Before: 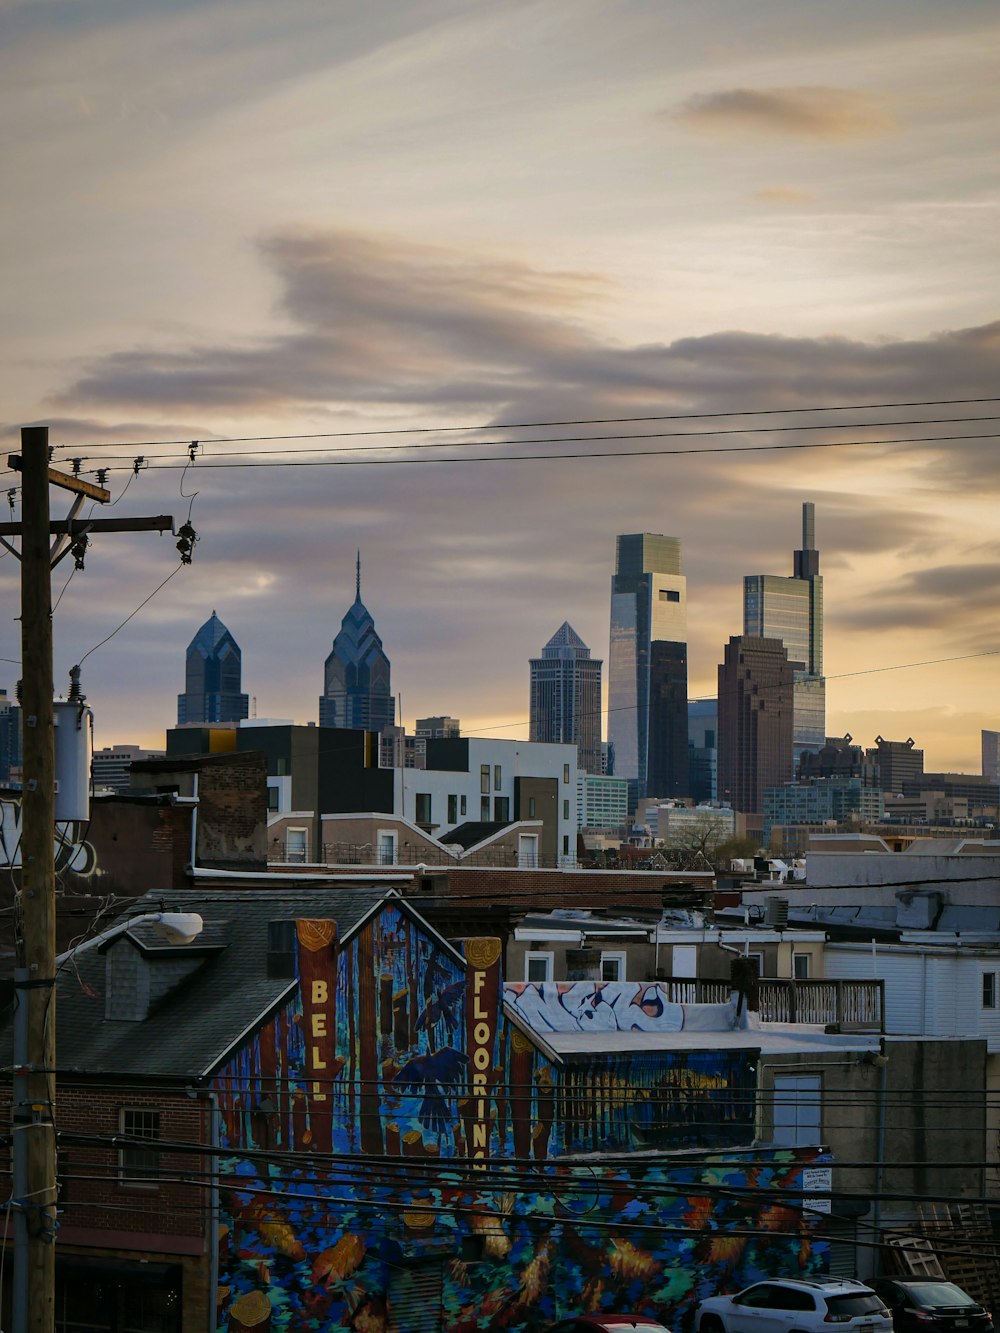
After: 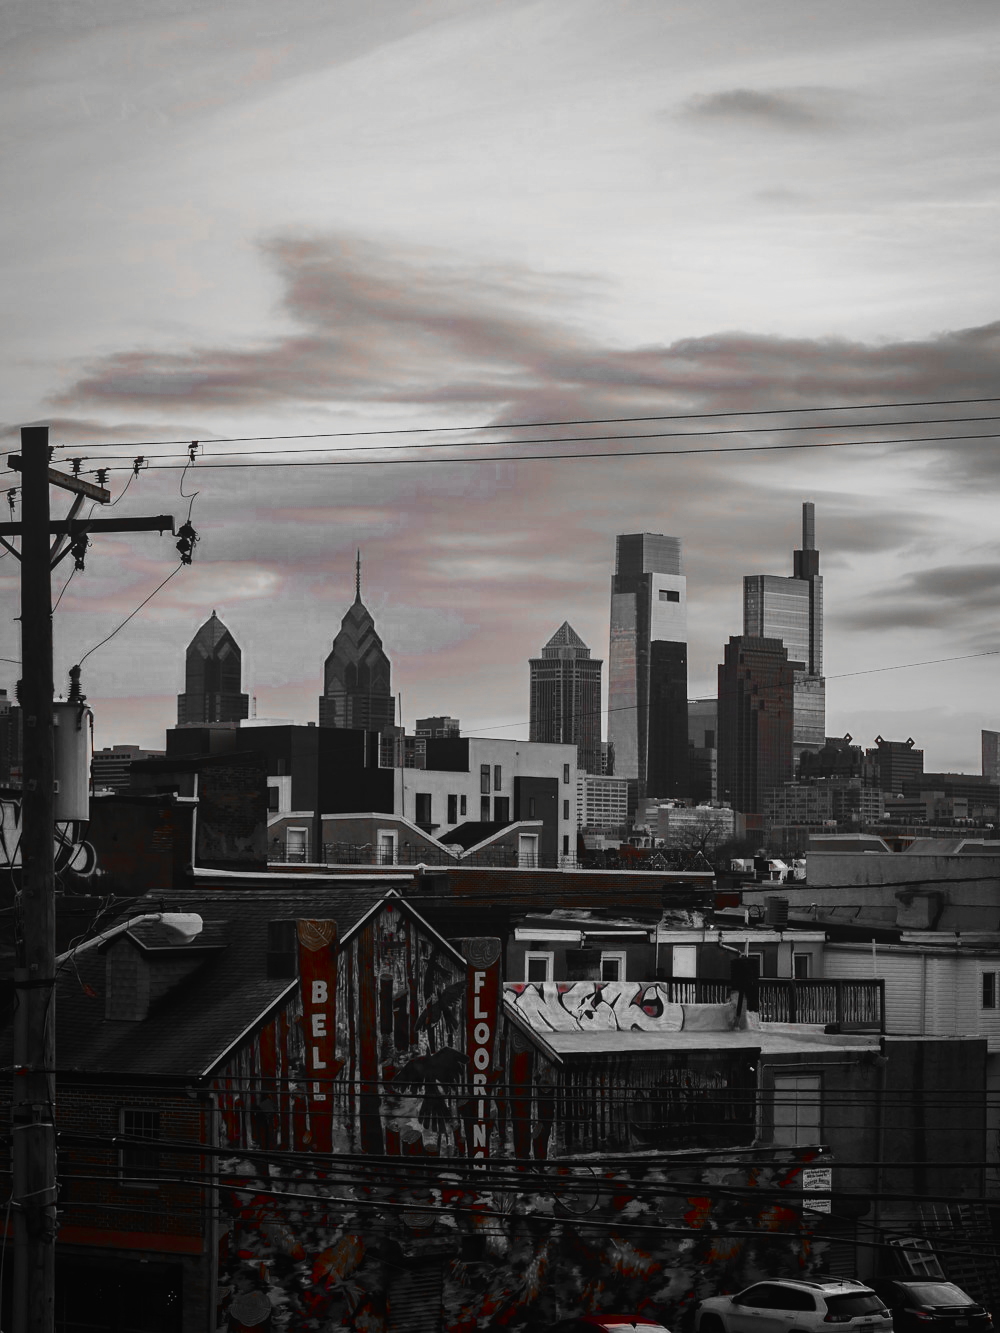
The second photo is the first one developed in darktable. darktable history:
local contrast: highlights 68%, shadows 68%, detail 82%, midtone range 0.325
color balance: contrast 8.5%, output saturation 105%
contrast brightness saturation: contrast 0.28
color zones: curves: ch0 [(0, 0.352) (0.143, 0.407) (0.286, 0.386) (0.429, 0.431) (0.571, 0.829) (0.714, 0.853) (0.857, 0.833) (1, 0.352)]; ch1 [(0, 0.604) (0.072, 0.726) (0.096, 0.608) (0.205, 0.007) (0.571, -0.006) (0.839, -0.013) (0.857, -0.012) (1, 0.604)]
